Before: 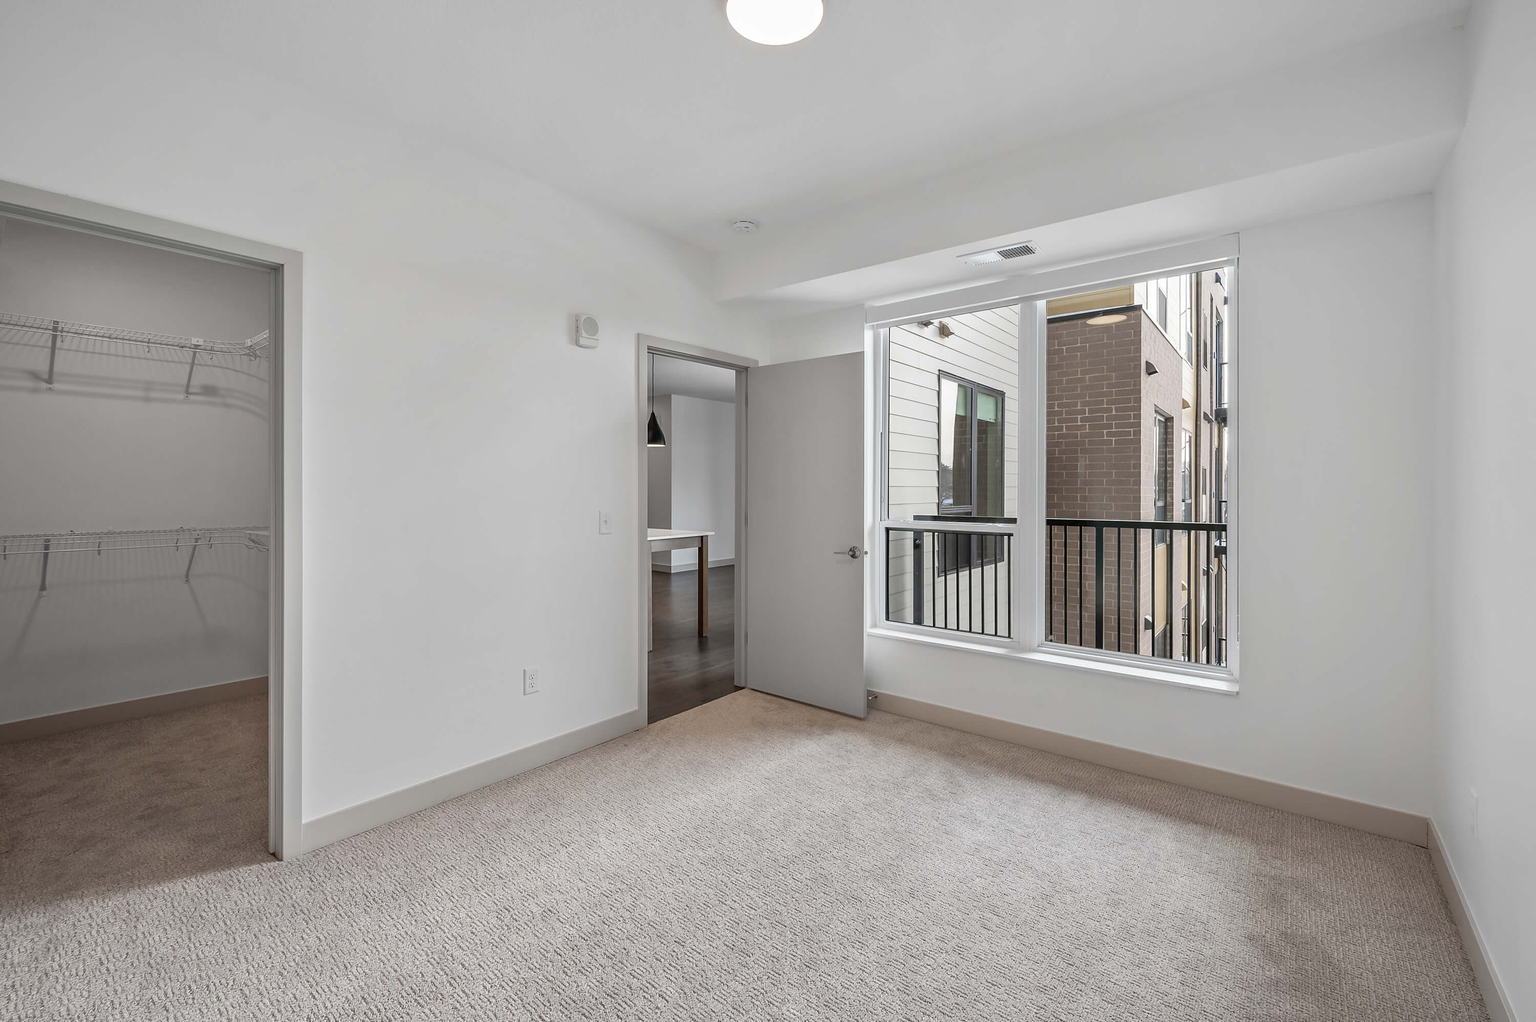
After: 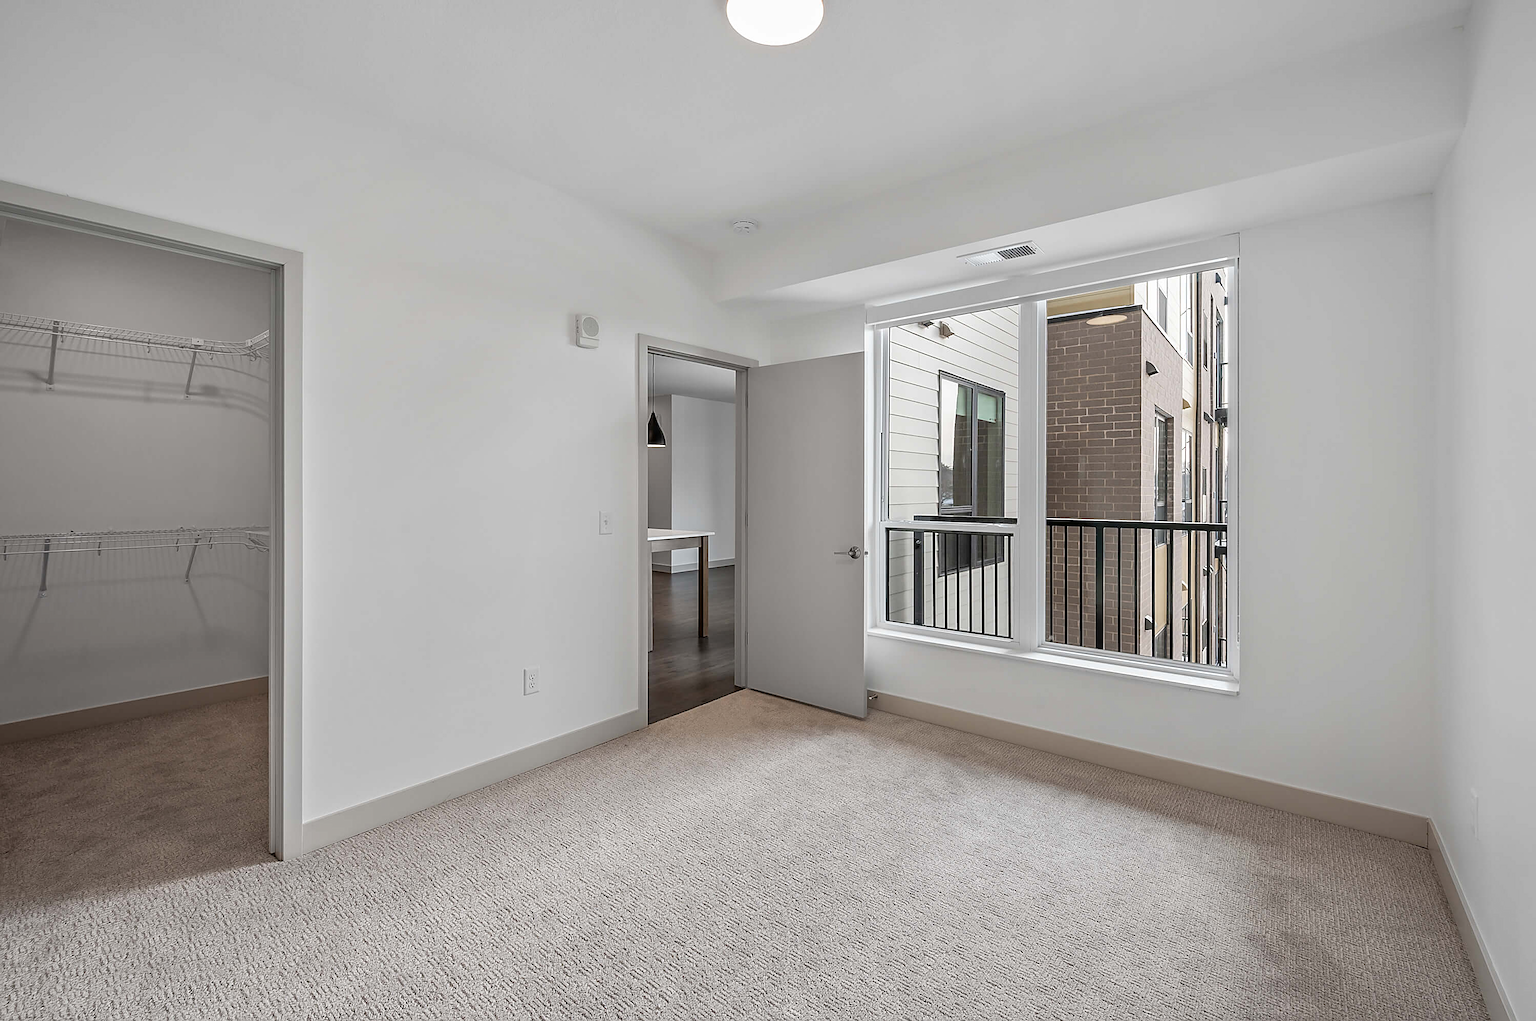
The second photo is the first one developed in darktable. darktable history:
sharpen: on, module defaults
color balance: mode lift, gamma, gain (sRGB), lift [0.97, 1, 1, 1], gamma [1.03, 1, 1, 1]
